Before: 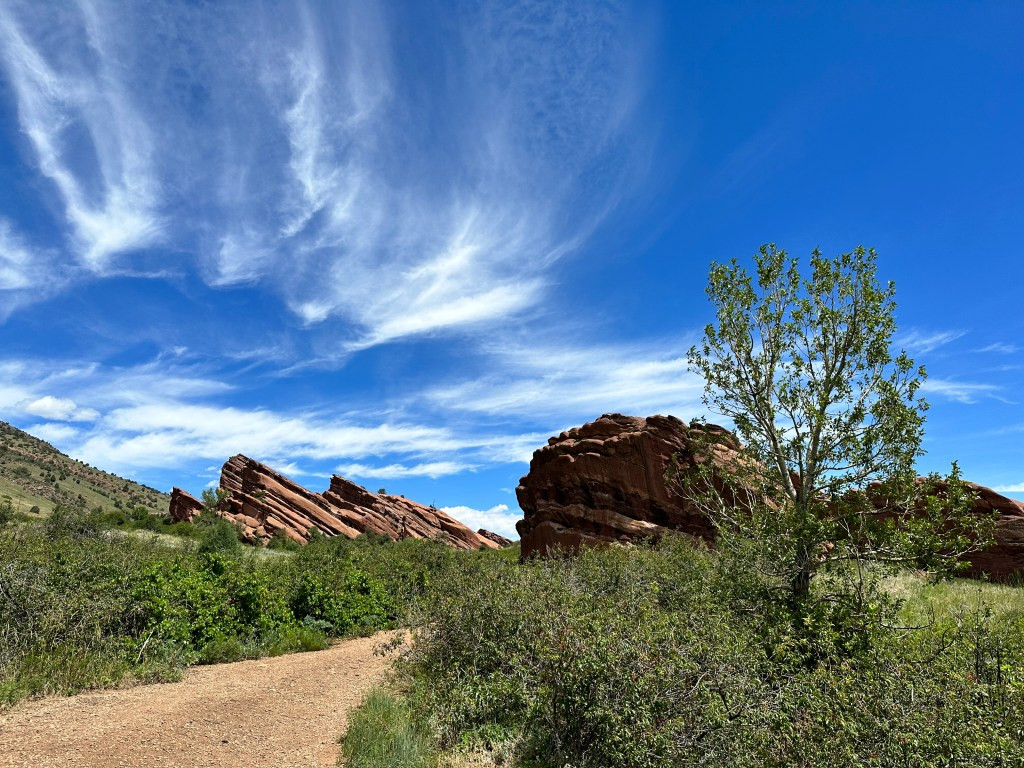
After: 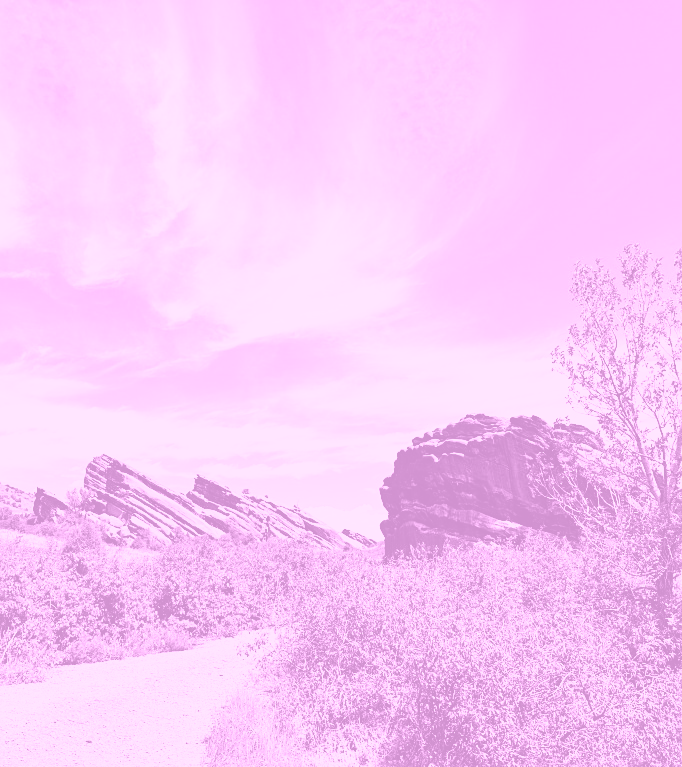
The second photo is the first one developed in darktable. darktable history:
crop and rotate: left 13.342%, right 19.991%
base curve: curves: ch0 [(0, 0) (0.007, 0.004) (0.027, 0.03) (0.046, 0.07) (0.207, 0.54) (0.442, 0.872) (0.673, 0.972) (1, 1)], preserve colors none
sharpen: amount 0.2
colorize: hue 331.2°, saturation 75%, source mix 30.28%, lightness 70.52%, version 1
